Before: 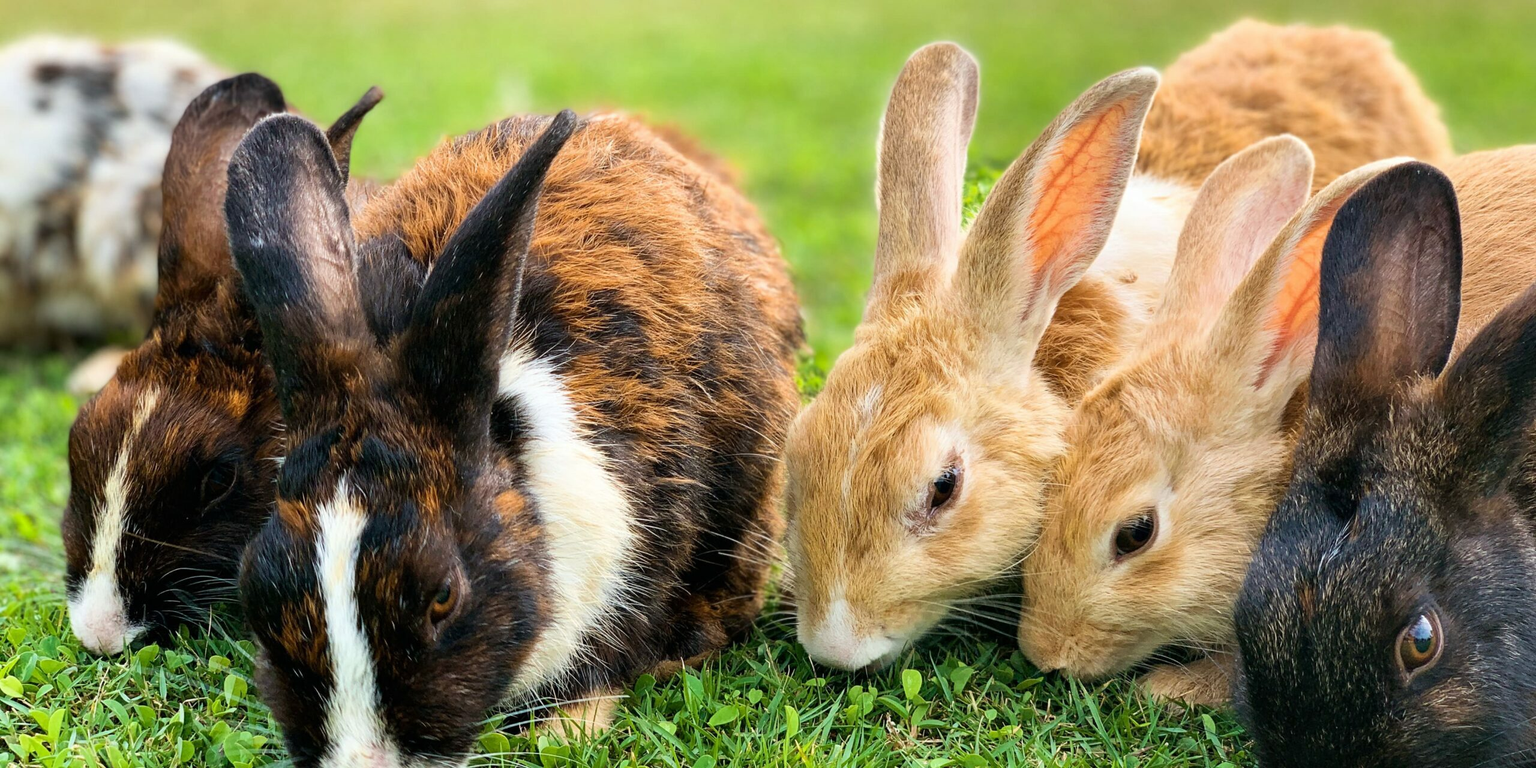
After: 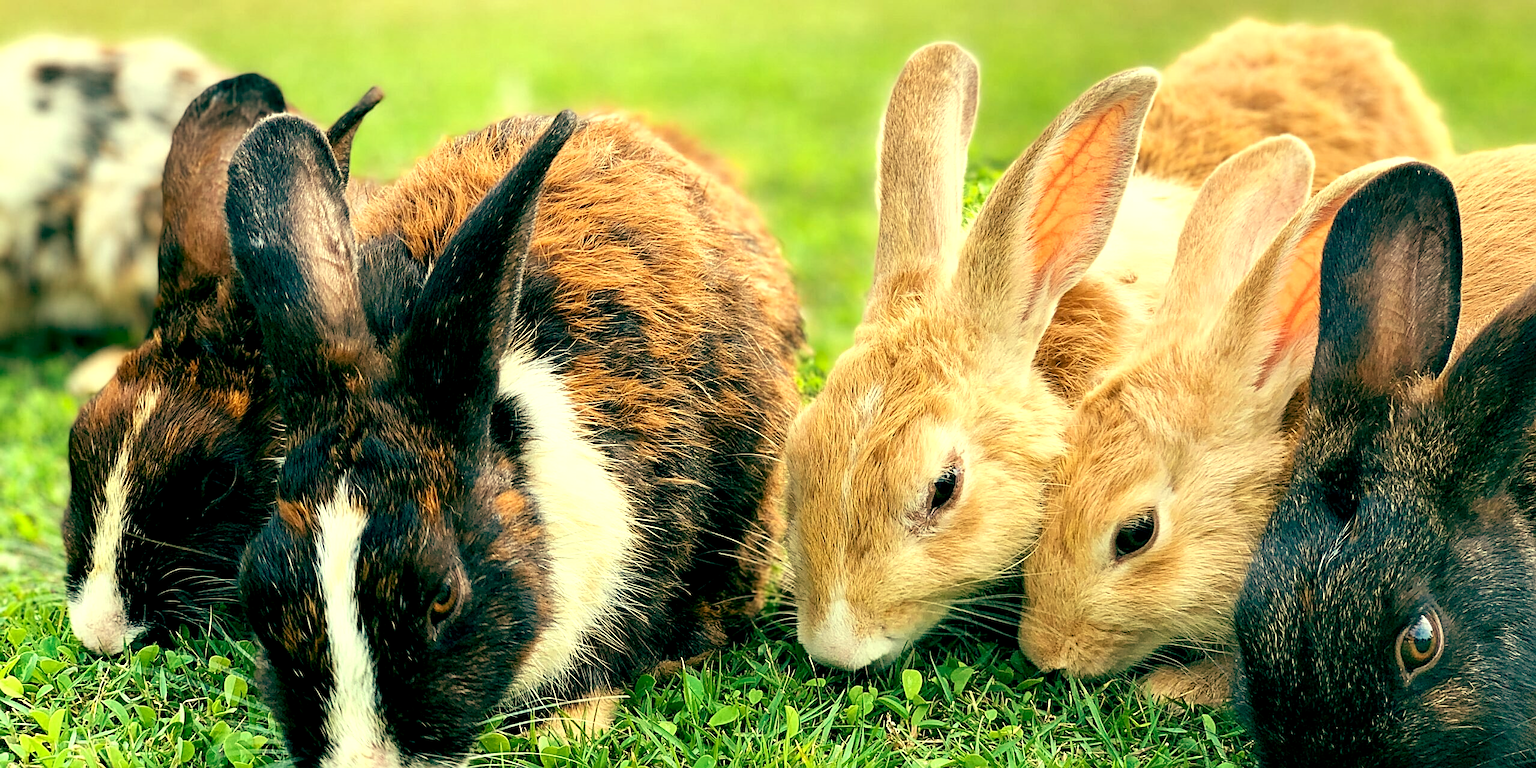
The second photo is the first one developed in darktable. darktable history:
exposure: black level correction 0.005, exposure 0.417 EV, compensate highlight preservation false
white balance: emerald 1
color balance: mode lift, gamma, gain (sRGB), lift [1, 0.69, 1, 1], gamma [1, 1.482, 1, 1], gain [1, 1, 1, 0.802]
sharpen: on, module defaults
